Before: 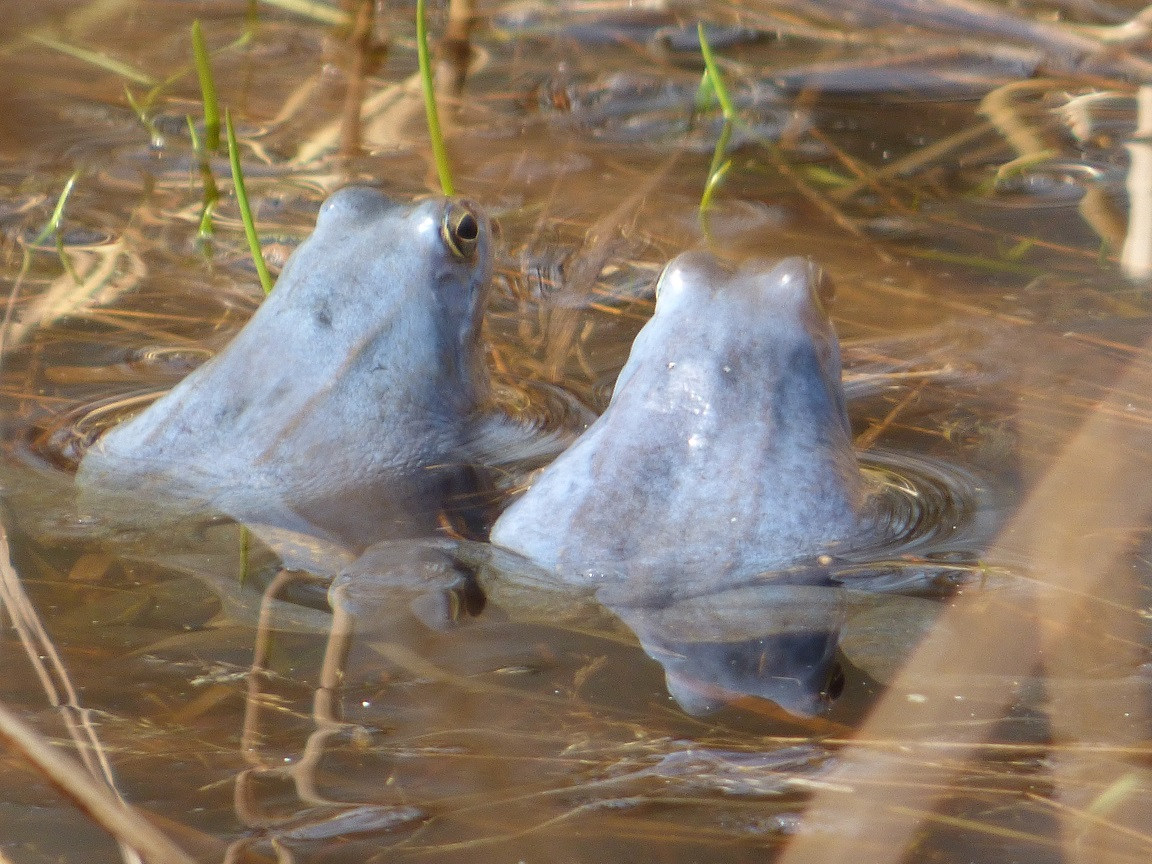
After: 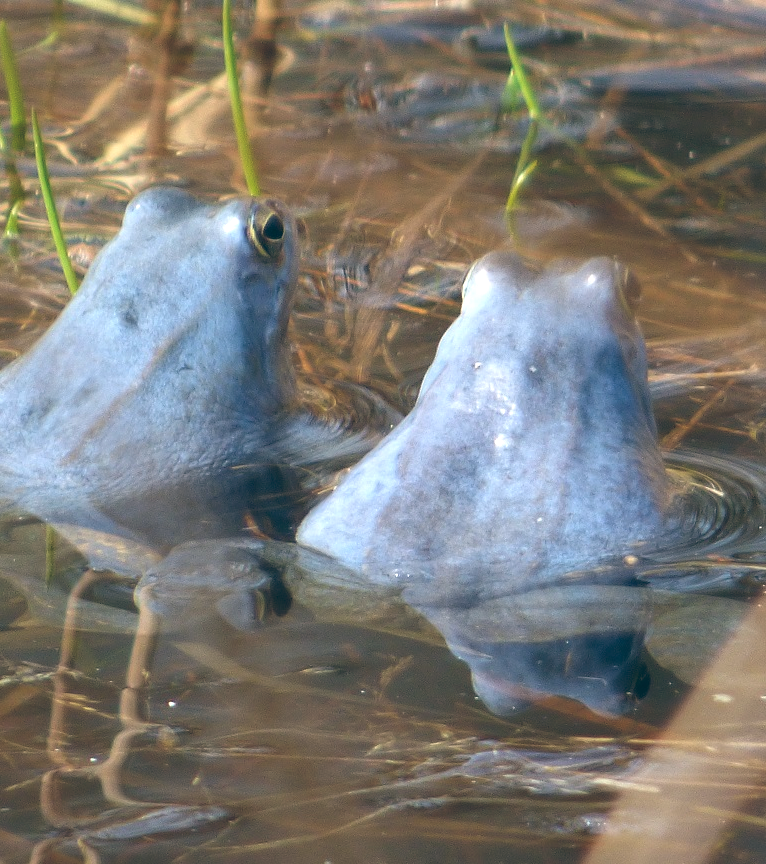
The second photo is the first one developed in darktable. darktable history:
color balance: lift [1.016, 0.983, 1, 1.017], gamma [0.958, 1, 1, 1], gain [0.981, 1.007, 0.993, 1.002], input saturation 118.26%, contrast 13.43%, contrast fulcrum 21.62%, output saturation 82.76%
crop: left 16.899%, right 16.556%
